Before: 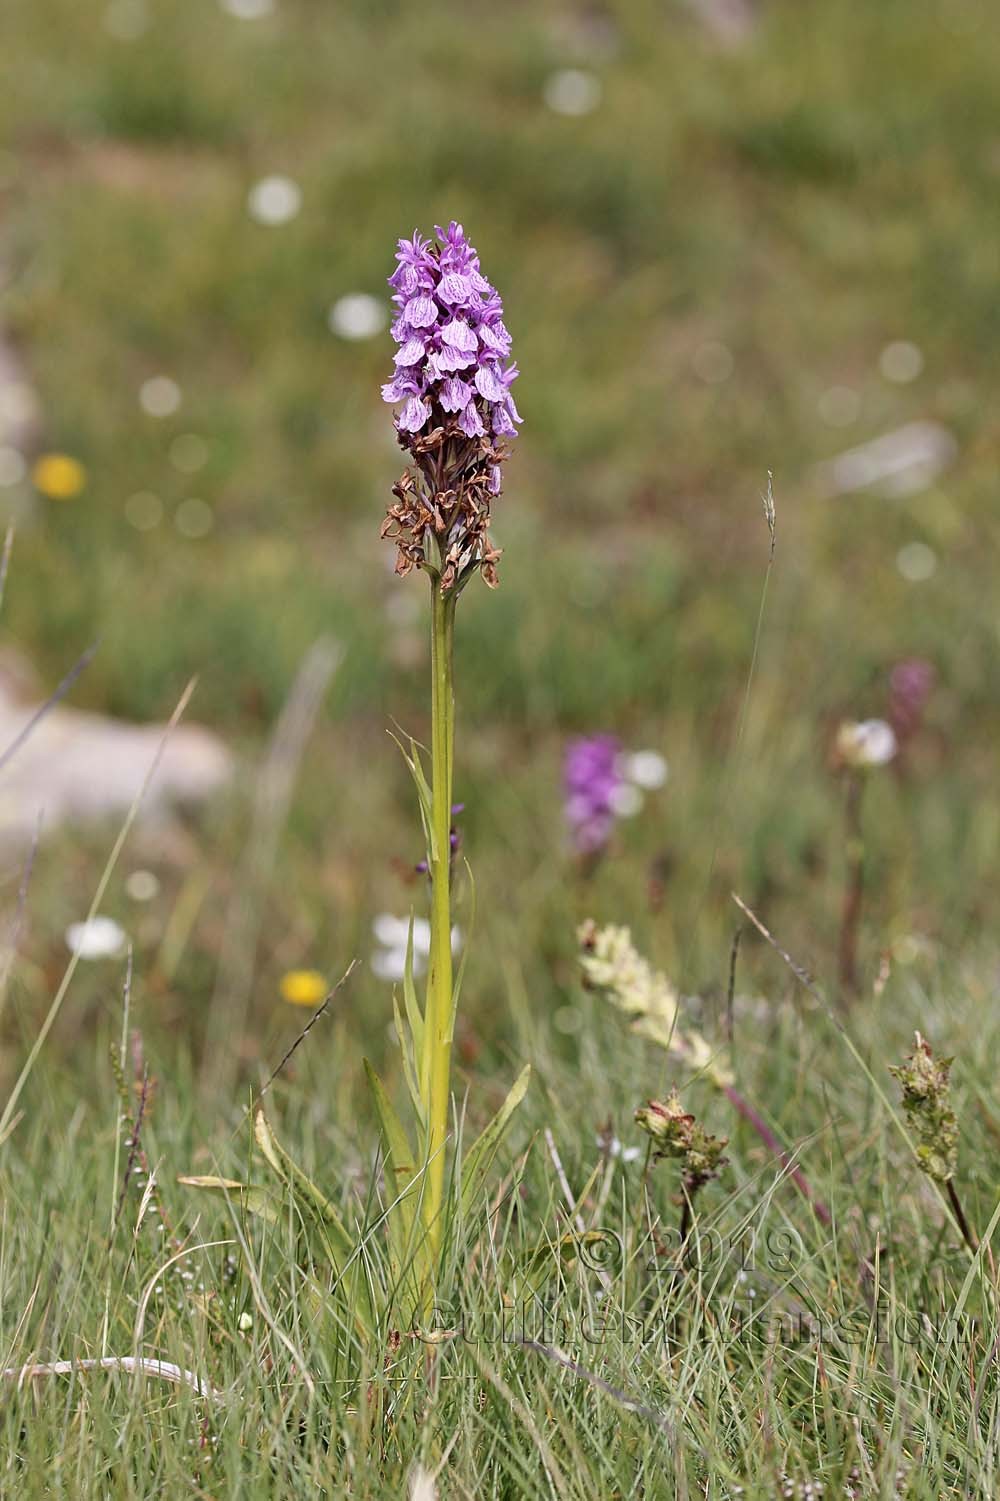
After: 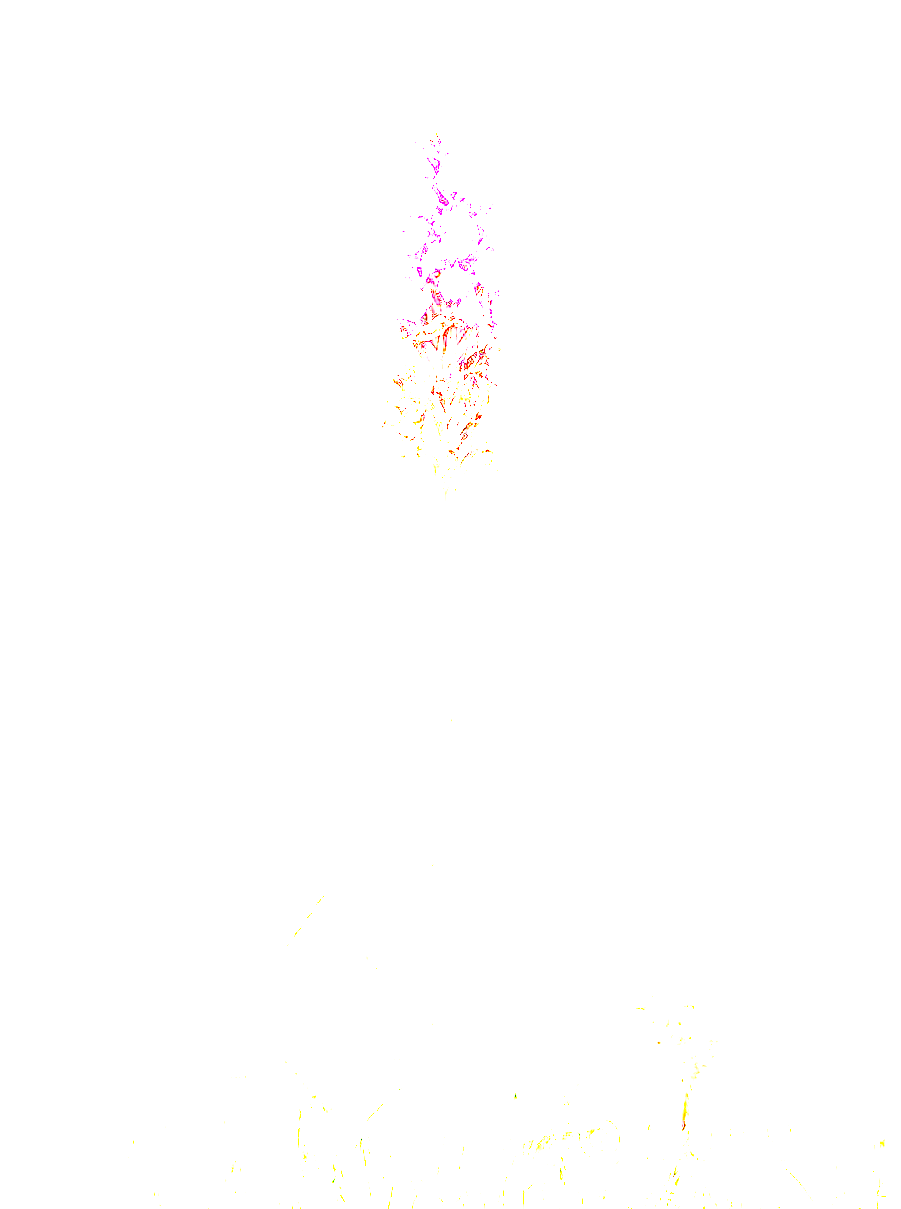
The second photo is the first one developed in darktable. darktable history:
exposure: exposure 7.96 EV, compensate highlight preservation false
crop: top 7.403%, right 9.867%, bottom 12.013%
